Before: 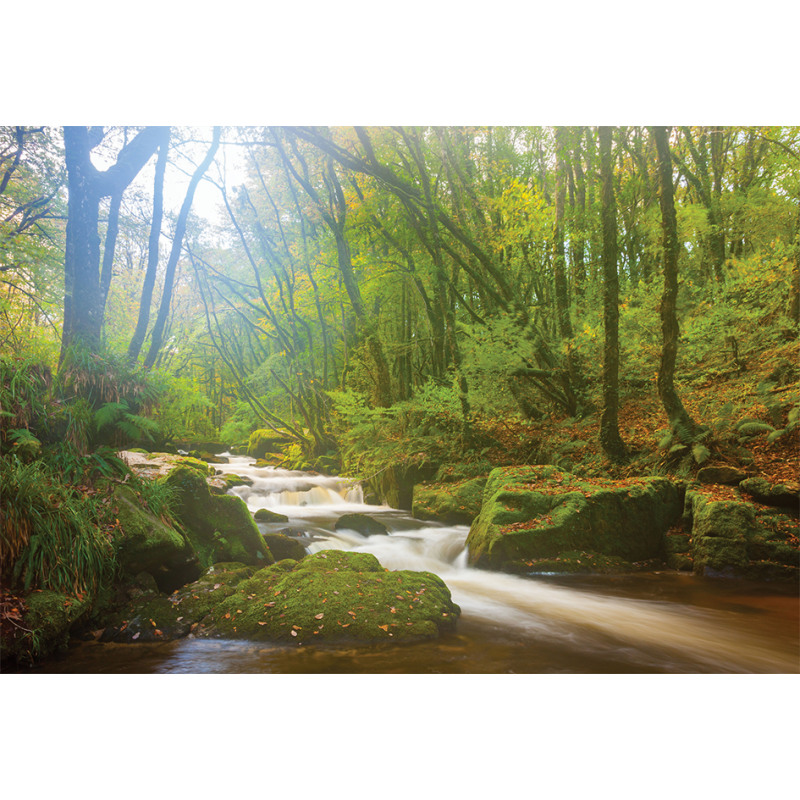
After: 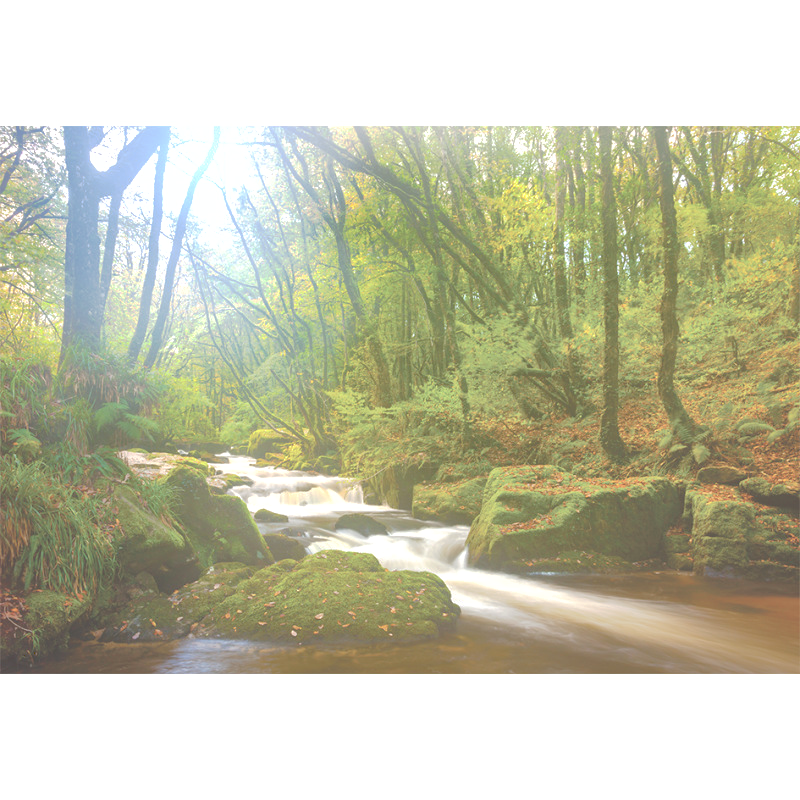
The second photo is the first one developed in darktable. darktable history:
exposure: exposure 0.559 EV, compensate highlight preservation false
tone curve: curves: ch0 [(0, 0) (0.003, 0.275) (0.011, 0.288) (0.025, 0.309) (0.044, 0.326) (0.069, 0.346) (0.1, 0.37) (0.136, 0.396) (0.177, 0.432) (0.224, 0.473) (0.277, 0.516) (0.335, 0.566) (0.399, 0.611) (0.468, 0.661) (0.543, 0.711) (0.623, 0.761) (0.709, 0.817) (0.801, 0.867) (0.898, 0.911) (1, 1)], preserve colors none
shadows and highlights: on, module defaults
